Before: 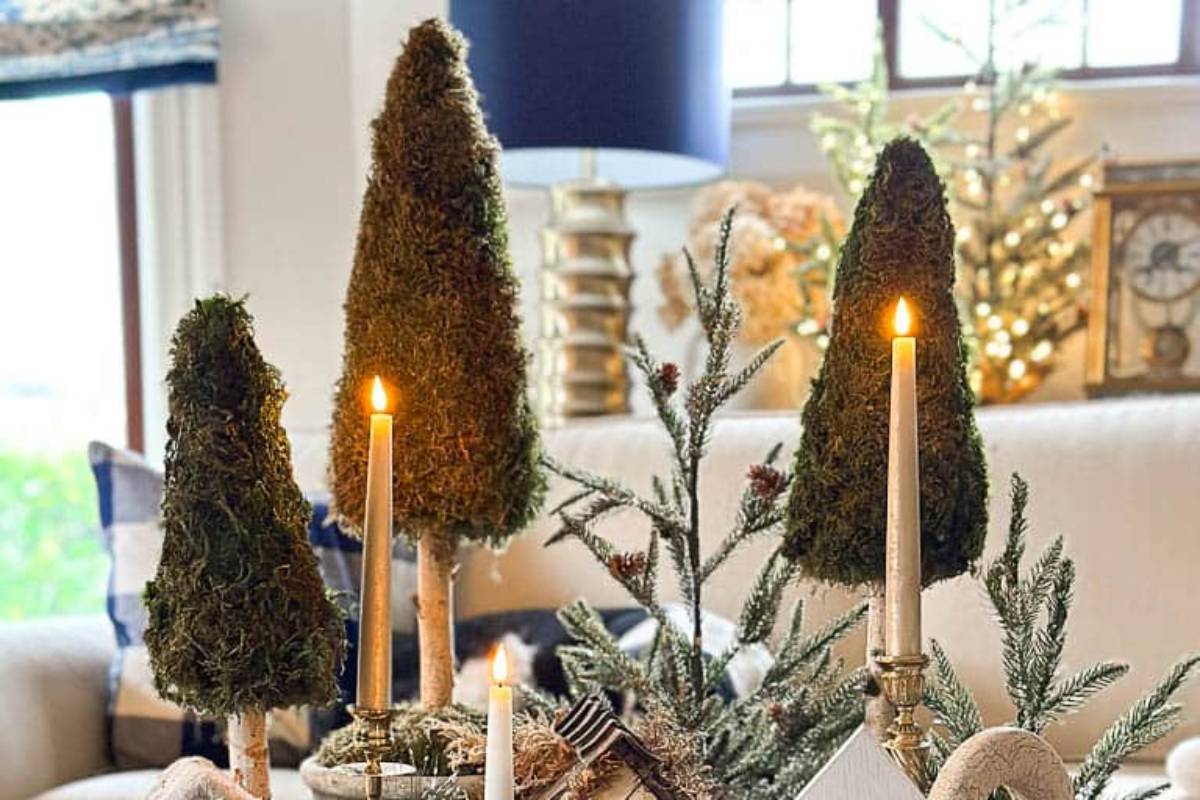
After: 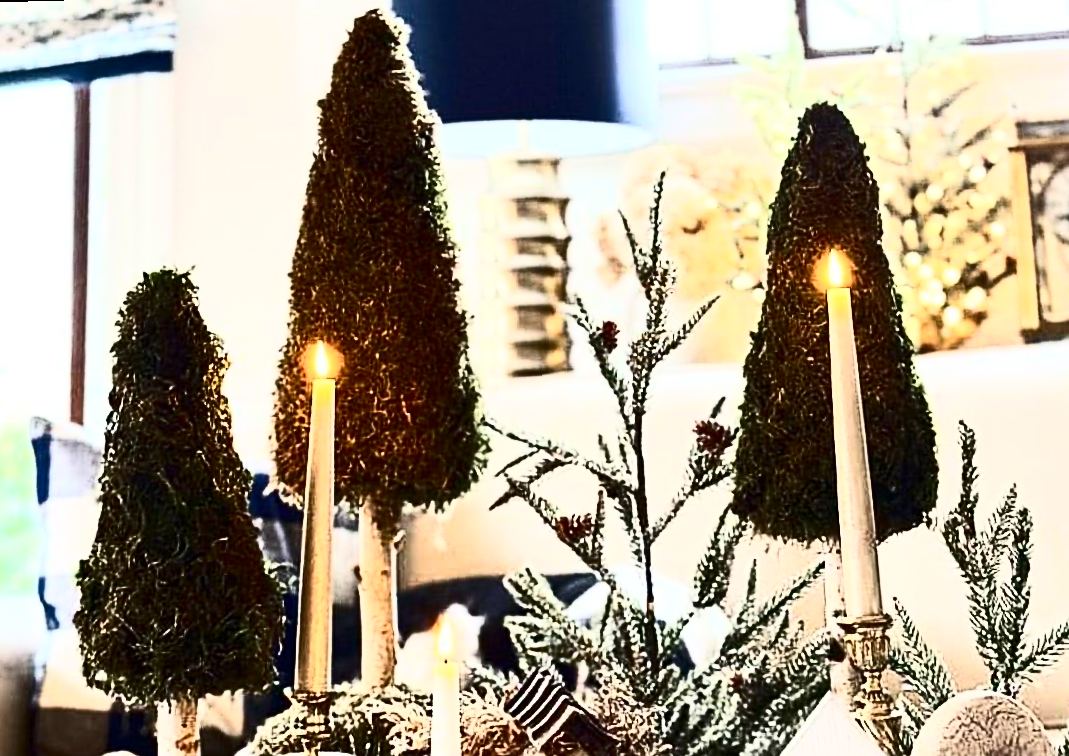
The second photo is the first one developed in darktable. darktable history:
sharpen: on, module defaults
rotate and perspective: rotation -1.68°, lens shift (vertical) -0.146, crop left 0.049, crop right 0.912, crop top 0.032, crop bottom 0.96
crop and rotate: left 2.536%, right 1.107%, bottom 2.246%
contrast brightness saturation: contrast 0.93, brightness 0.2
